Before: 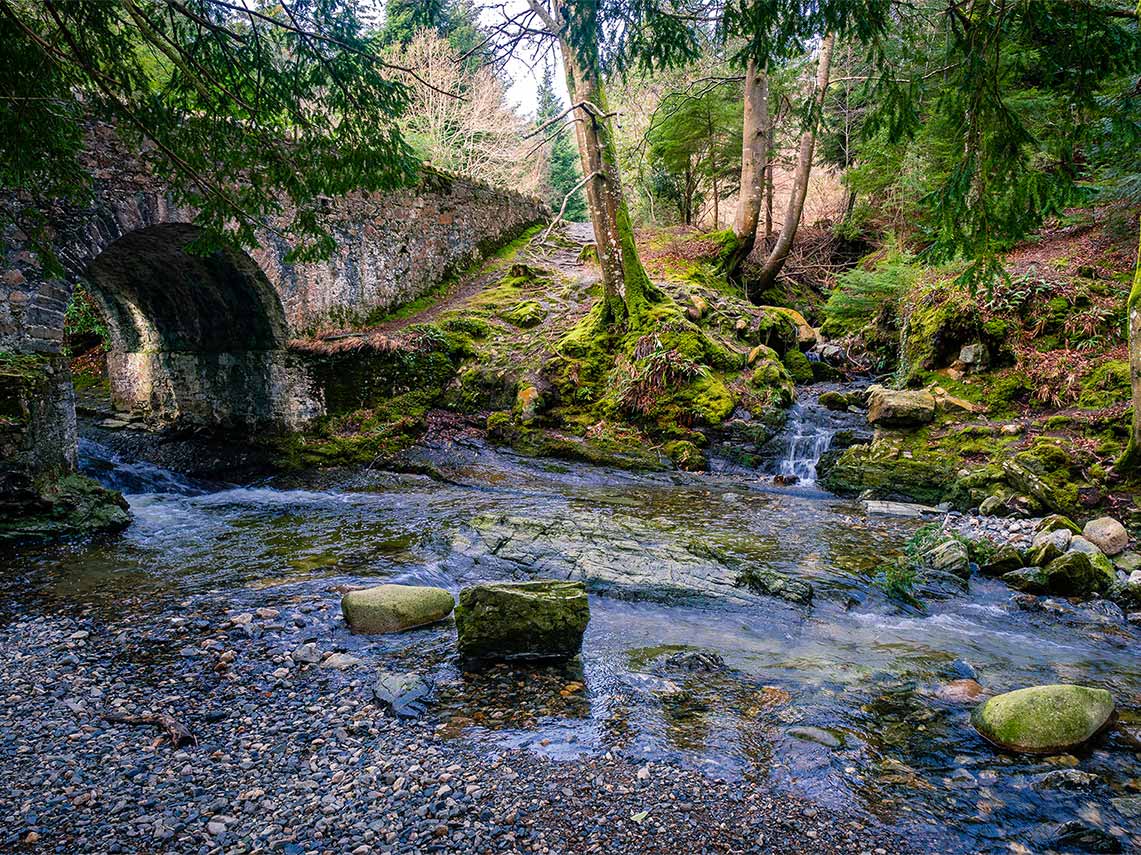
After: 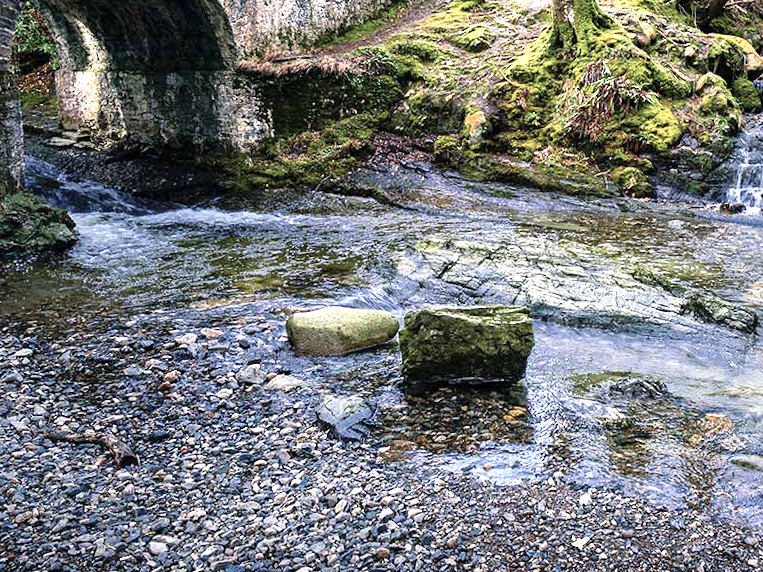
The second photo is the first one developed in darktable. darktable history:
crop and rotate: angle -0.82°, left 3.85%, top 31.828%, right 27.992%
exposure: black level correction 0, exposure 1 EV, compensate exposure bias true, compensate highlight preservation false
contrast brightness saturation: contrast 0.1, saturation -0.36
